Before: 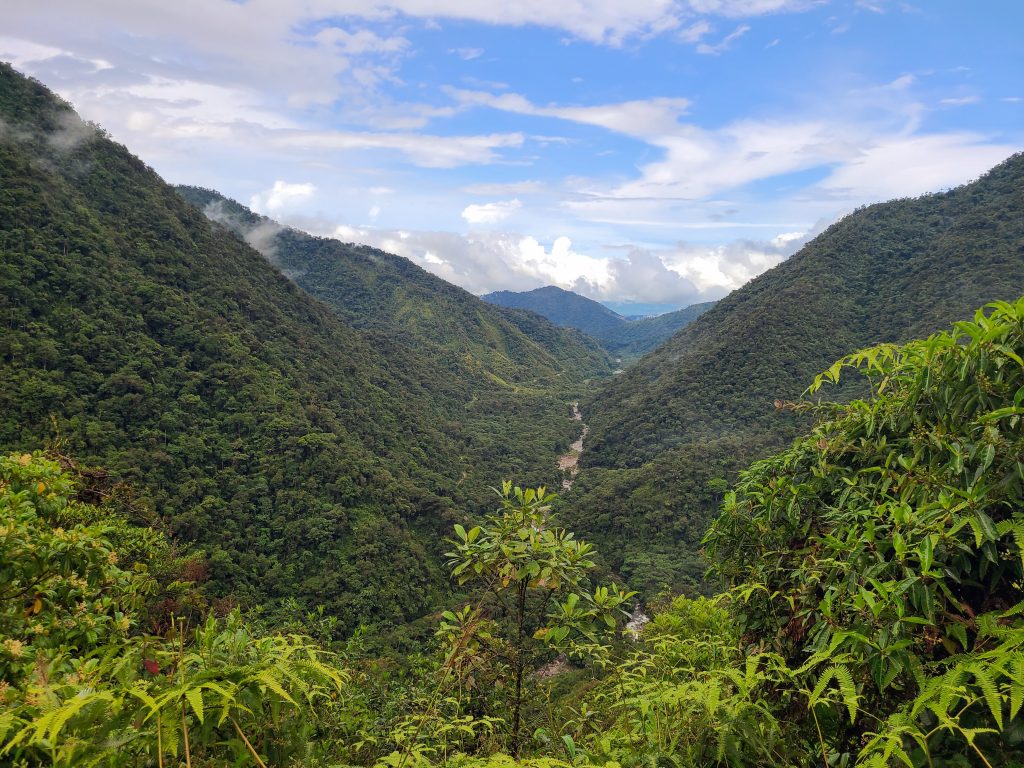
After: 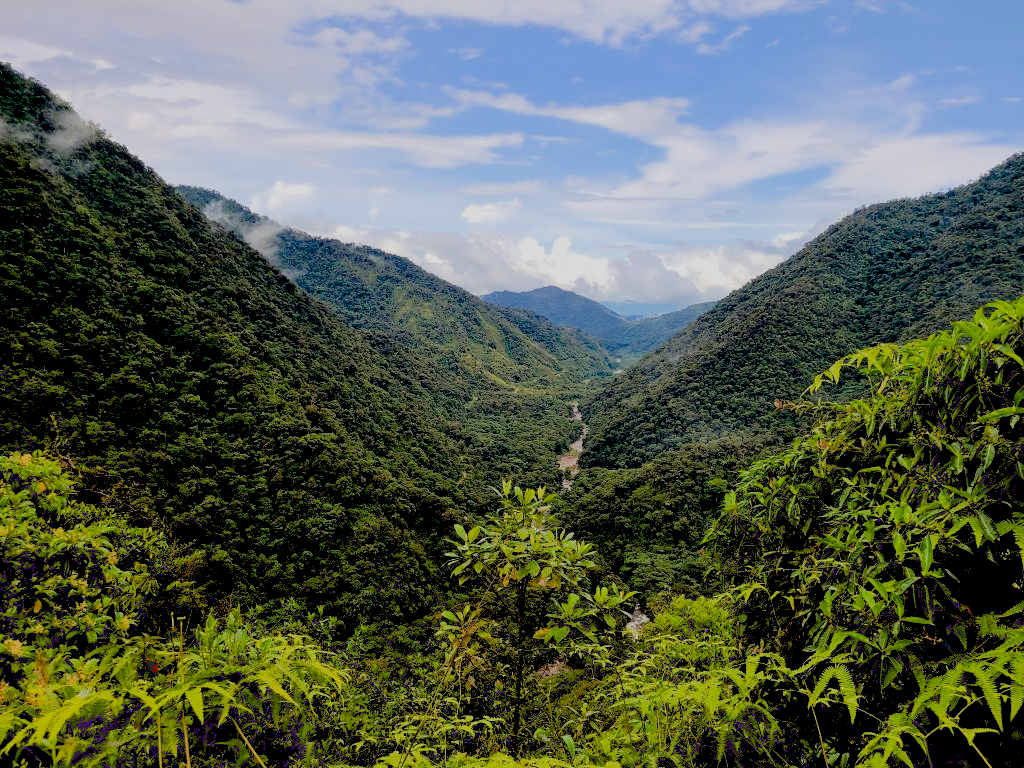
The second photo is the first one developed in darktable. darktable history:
filmic rgb: black relative exposure -8.84 EV, white relative exposure 4.99 EV, target black luminance 0%, hardness 3.76, latitude 66.81%, contrast 0.817, highlights saturation mix 10.47%, shadows ↔ highlights balance 20.35%
exposure: black level correction 0.042, exposure 0.499 EV, compensate exposure bias true, compensate highlight preservation false
